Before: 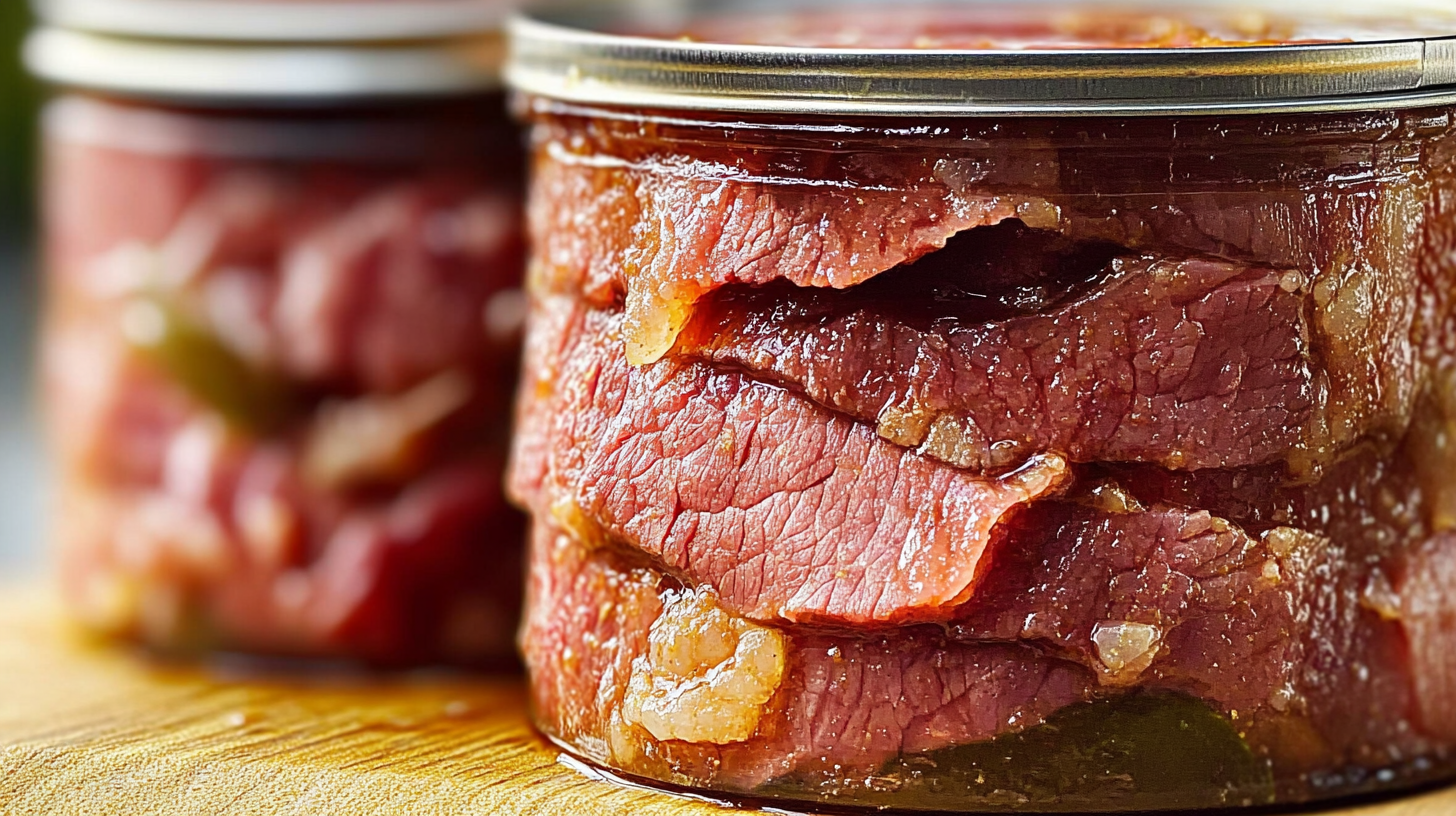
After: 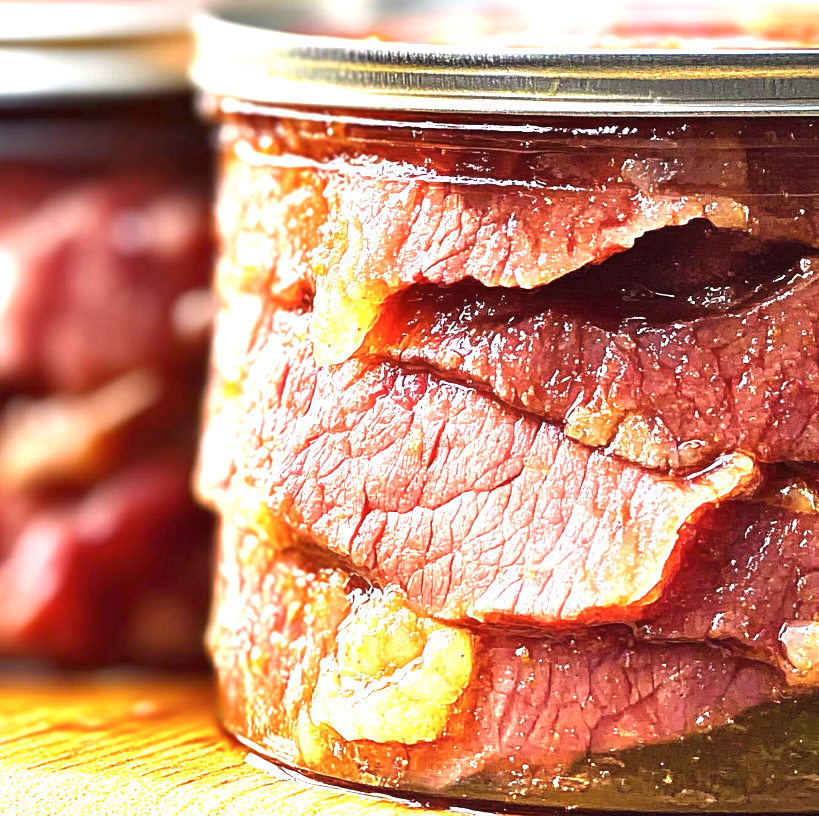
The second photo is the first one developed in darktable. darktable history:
exposure: black level correction 0, exposure 1.45 EV, compensate exposure bias true, compensate highlight preservation false
crop: left 21.496%, right 22.254%
contrast brightness saturation: saturation -0.05
